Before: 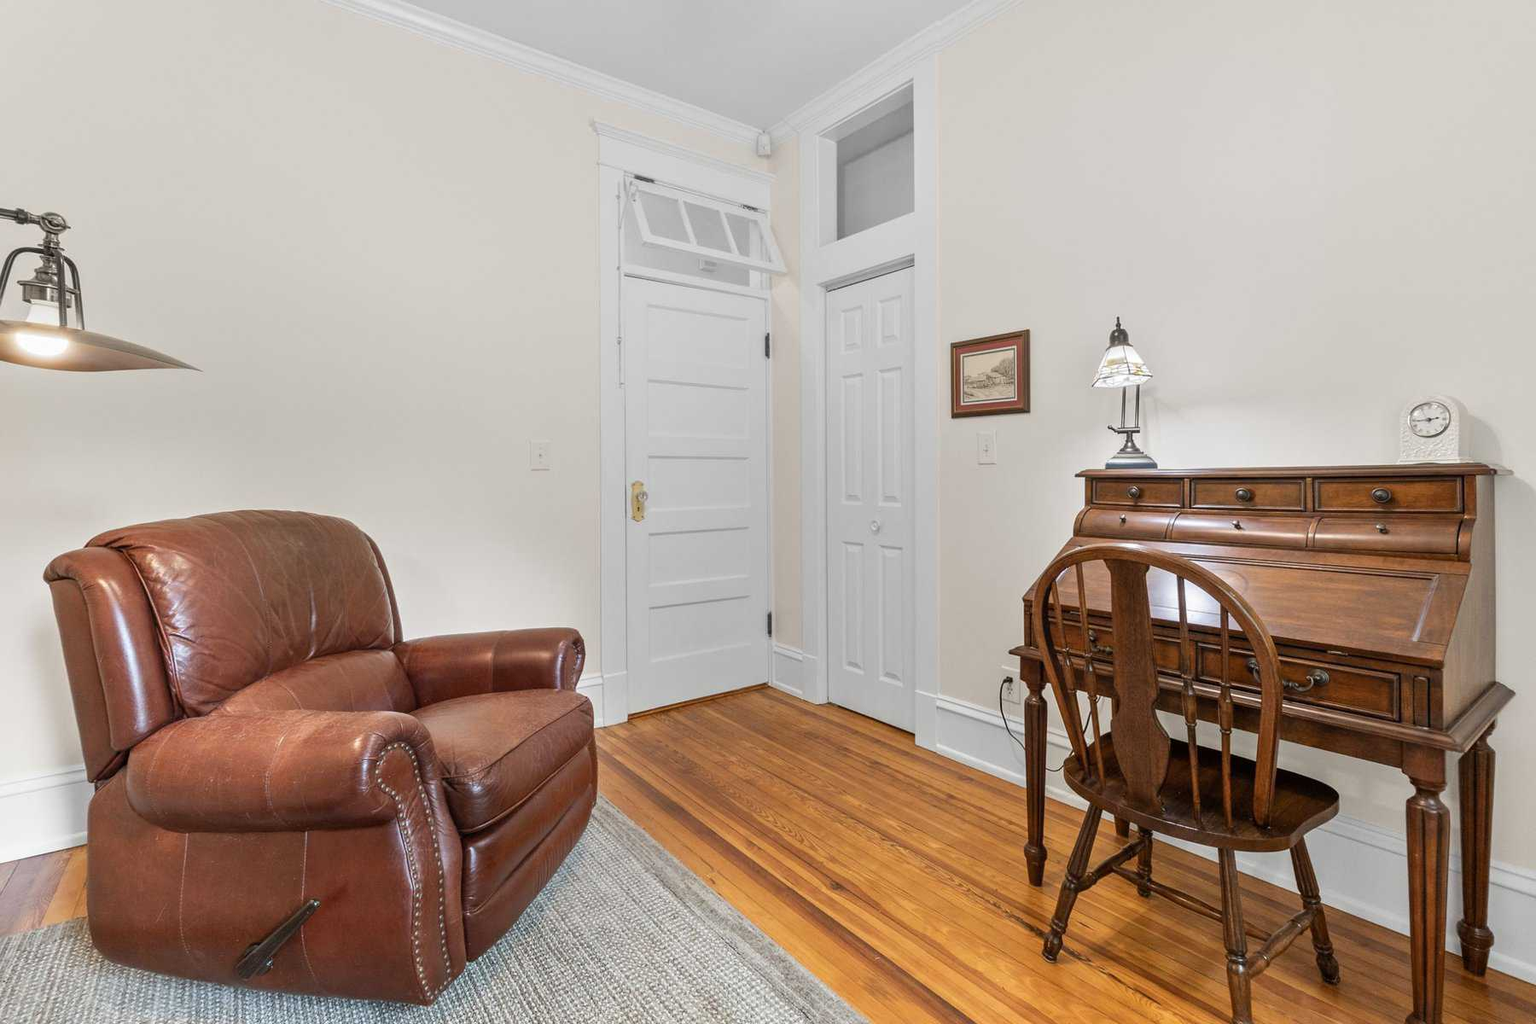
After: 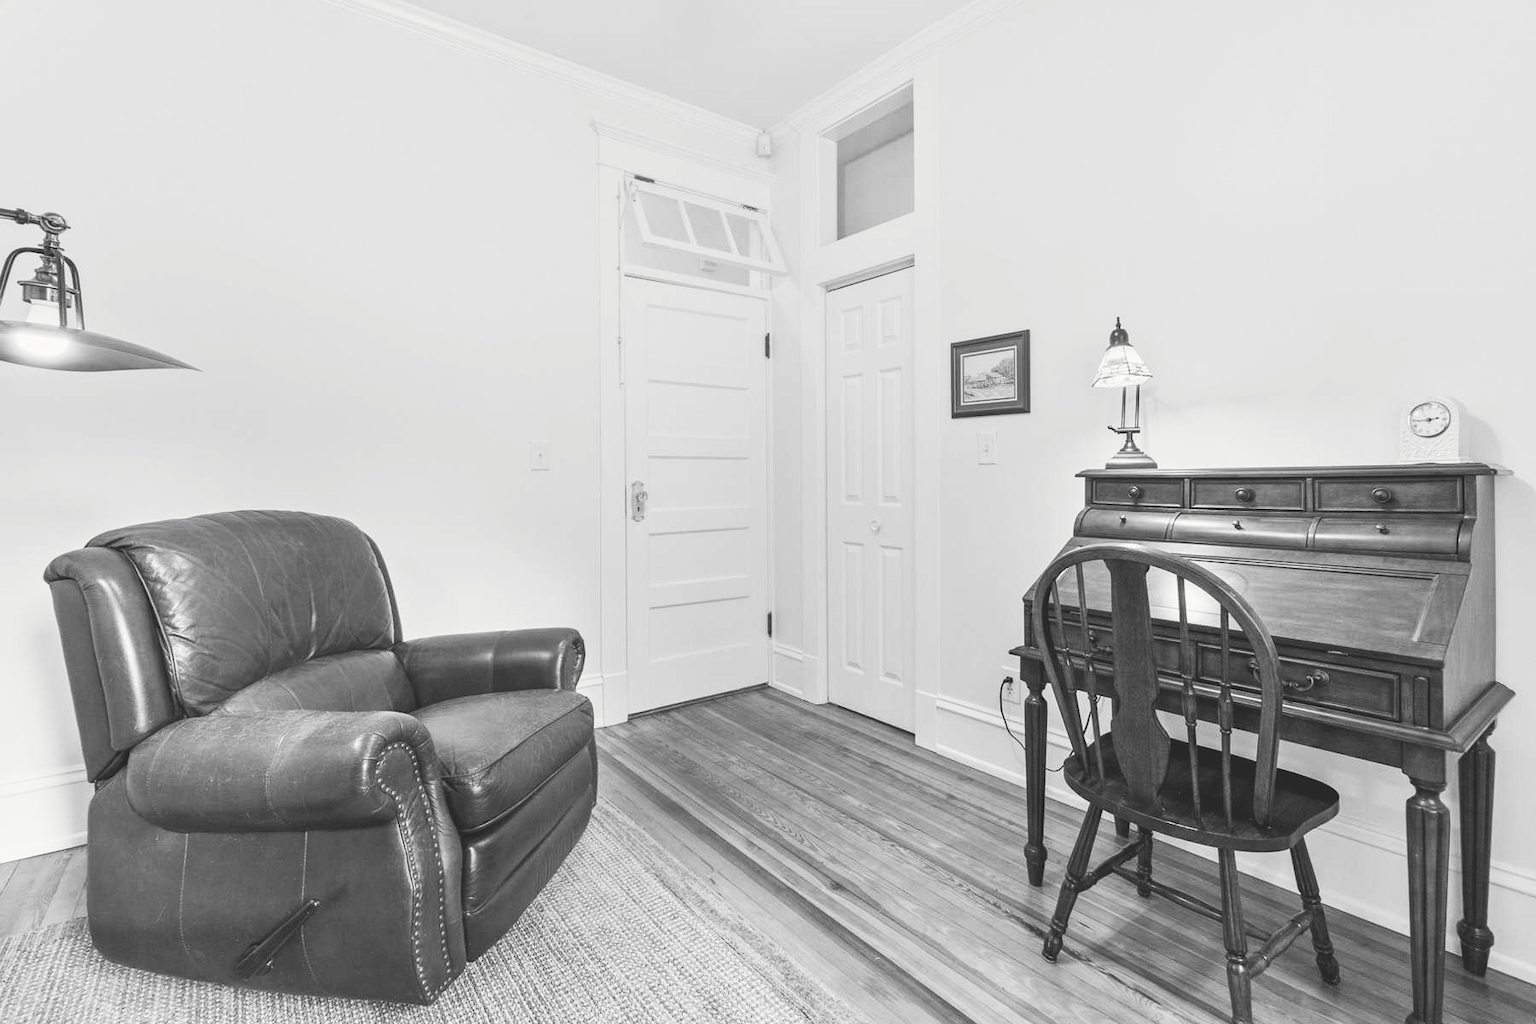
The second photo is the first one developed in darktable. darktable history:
tone curve: curves: ch0 [(0, 0) (0.003, 0.156) (0.011, 0.156) (0.025, 0.161) (0.044, 0.164) (0.069, 0.178) (0.1, 0.201) (0.136, 0.229) (0.177, 0.263) (0.224, 0.301) (0.277, 0.355) (0.335, 0.415) (0.399, 0.48) (0.468, 0.561) (0.543, 0.647) (0.623, 0.735) (0.709, 0.819) (0.801, 0.893) (0.898, 0.953) (1, 1)], preserve colors none
color look up table: target L [90.24, 85.63, 81.33, 81.33, 57.87, 58.64, 52.01, 38.24, 21.25, 200.91, 93.05, 85.98, 83.12, 80.97, 76.25, 70.73, 63.98, 57.48, 49.24, 39.49, 32.75, 31.03, 30.3, 11.76, 85.63, 76.61, 77.34, 83.84, 71.84, 62.46, 65.11, 59.92, 83.12, 64.74, 55.15, 58.38, 78.8, 42.1, 47.24, 30.3, 46.43, 21.25, 5.464, 88.82, 86.7, 82.41, 63.22, 35.72, 30.59], target a [-0.003, 0 ×9, -0.1, -0.001, -0.001, -0.002, 0, -0.002, 0 ×10, -0.001, -0.003, 0, 0, 0, 0.001, -0.001, 0, 0, 0.001, -0.001, 0.001, 0 ×4, -0.001, -0.003, -0.003, -0.002, 0, 0, 0], target b [0.025, 0.002 ×4, -0.003, 0.002, 0.002, 0.002, -0.001, 1.233, 0.002, 0.003, 0.024, 0.002, 0.023, 0.003, 0.003, 0.002 ×4, -0.002, 0.003, 0.002, 0.002, 0.003, 0.025, 0.003, 0.003, 0.003, -0.004, 0.003, 0.003, 0.003, -0.004, 0.003, -0.003, -0.003, -0.002, 0.002, 0.002, 0.008, 0.025, 0.025, 0.024, -0.004, -0.002, -0.002], num patches 49
